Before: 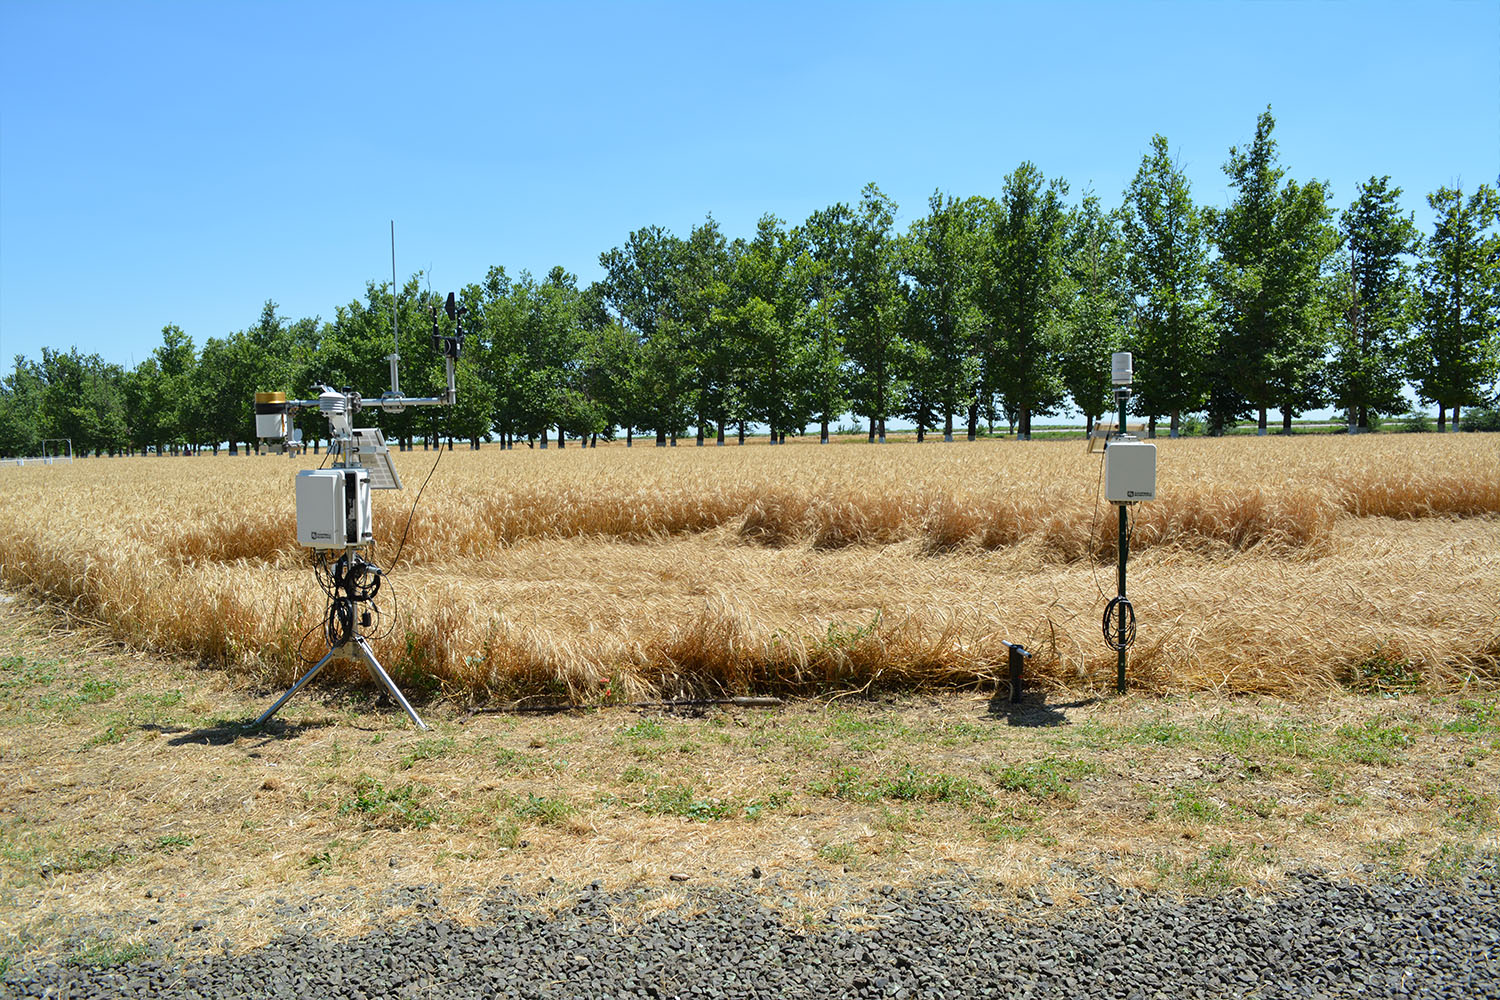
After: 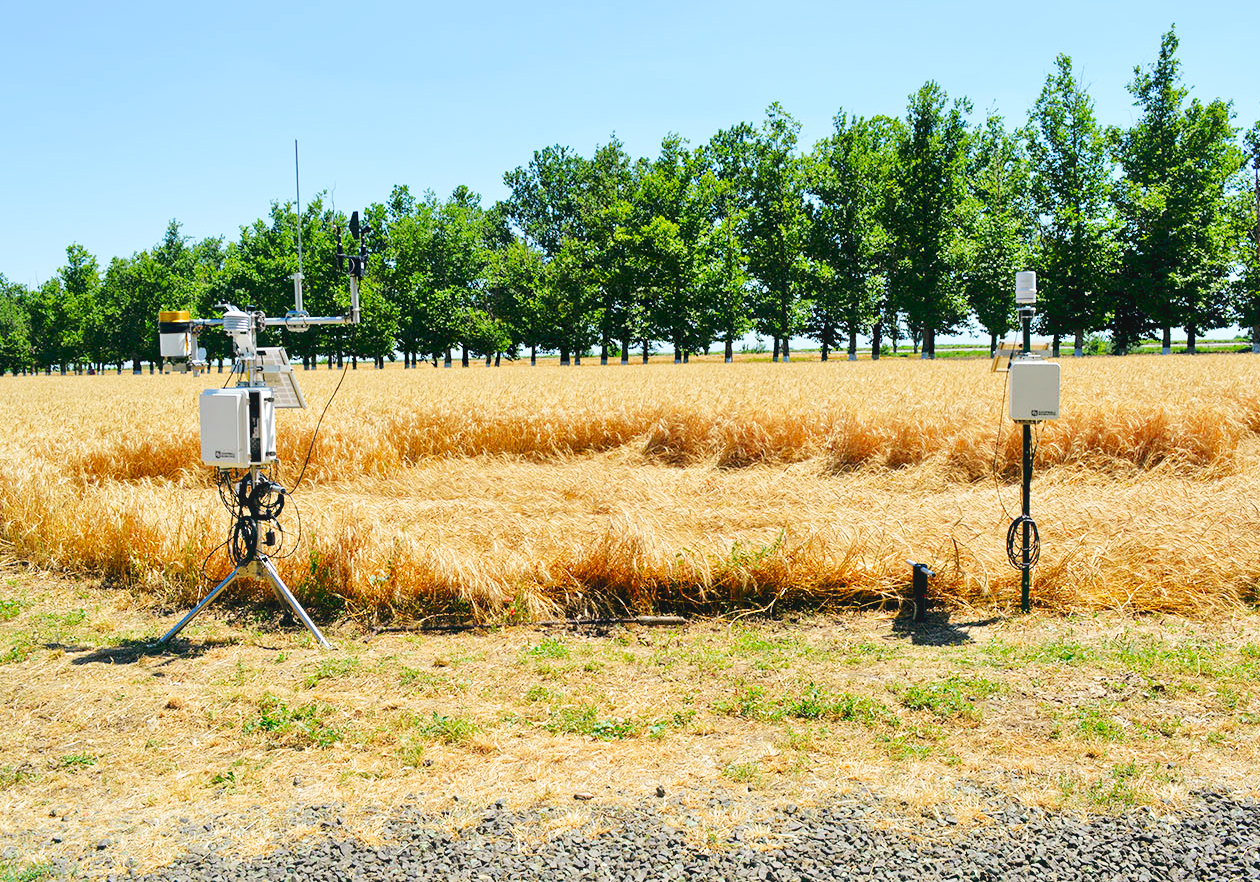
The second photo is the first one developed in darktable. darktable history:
tone equalizer: -8 EV 0.001 EV, -7 EV -0.004 EV, -6 EV 0.009 EV, -5 EV 0.032 EV, -4 EV 0.276 EV, -3 EV 0.644 EV, -2 EV 0.584 EV, -1 EV 0.187 EV, +0 EV 0.024 EV
crop: left 6.446%, top 8.188%, right 9.538%, bottom 3.548%
contrast brightness saturation: saturation 0.18
exposure: black level correction 0.009, exposure 0.014 EV, compensate highlight preservation false
bloom: size 15%, threshold 97%, strength 7%
color balance: lift [1, 0.998, 1.001, 1.002], gamma [1, 1.02, 1, 0.98], gain [1, 1.02, 1.003, 0.98]
tone curve: curves: ch0 [(0, 0) (0.003, 0.072) (0.011, 0.077) (0.025, 0.082) (0.044, 0.094) (0.069, 0.106) (0.1, 0.125) (0.136, 0.145) (0.177, 0.173) (0.224, 0.216) (0.277, 0.281) (0.335, 0.356) (0.399, 0.436) (0.468, 0.53) (0.543, 0.629) (0.623, 0.724) (0.709, 0.808) (0.801, 0.88) (0.898, 0.941) (1, 1)], preserve colors none
